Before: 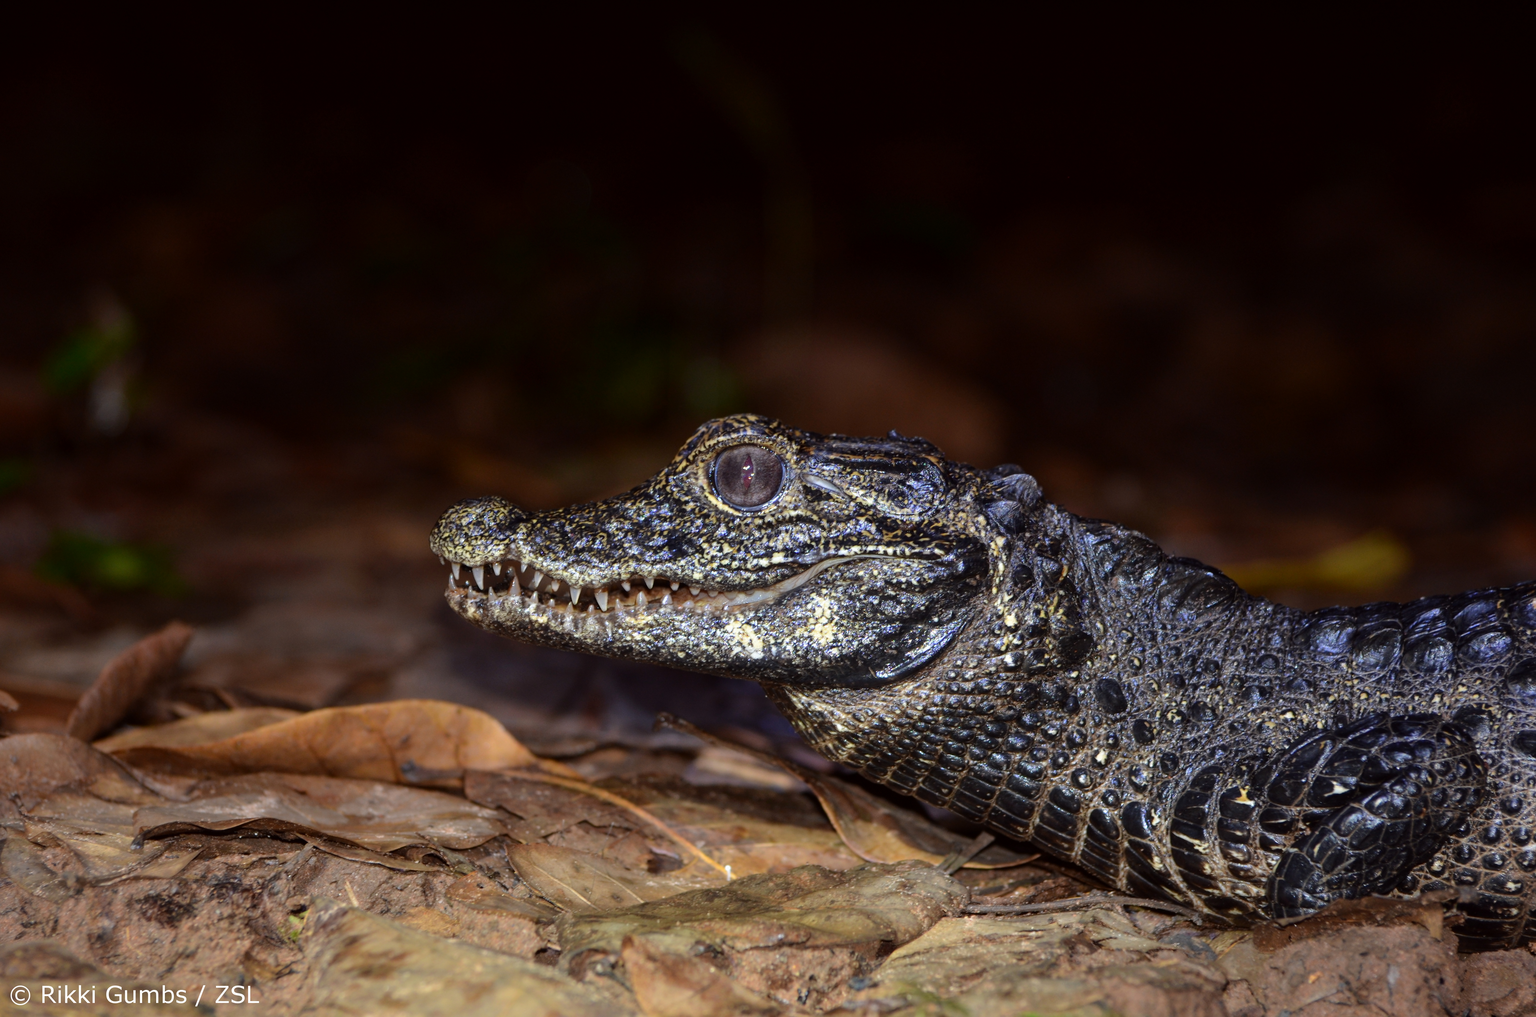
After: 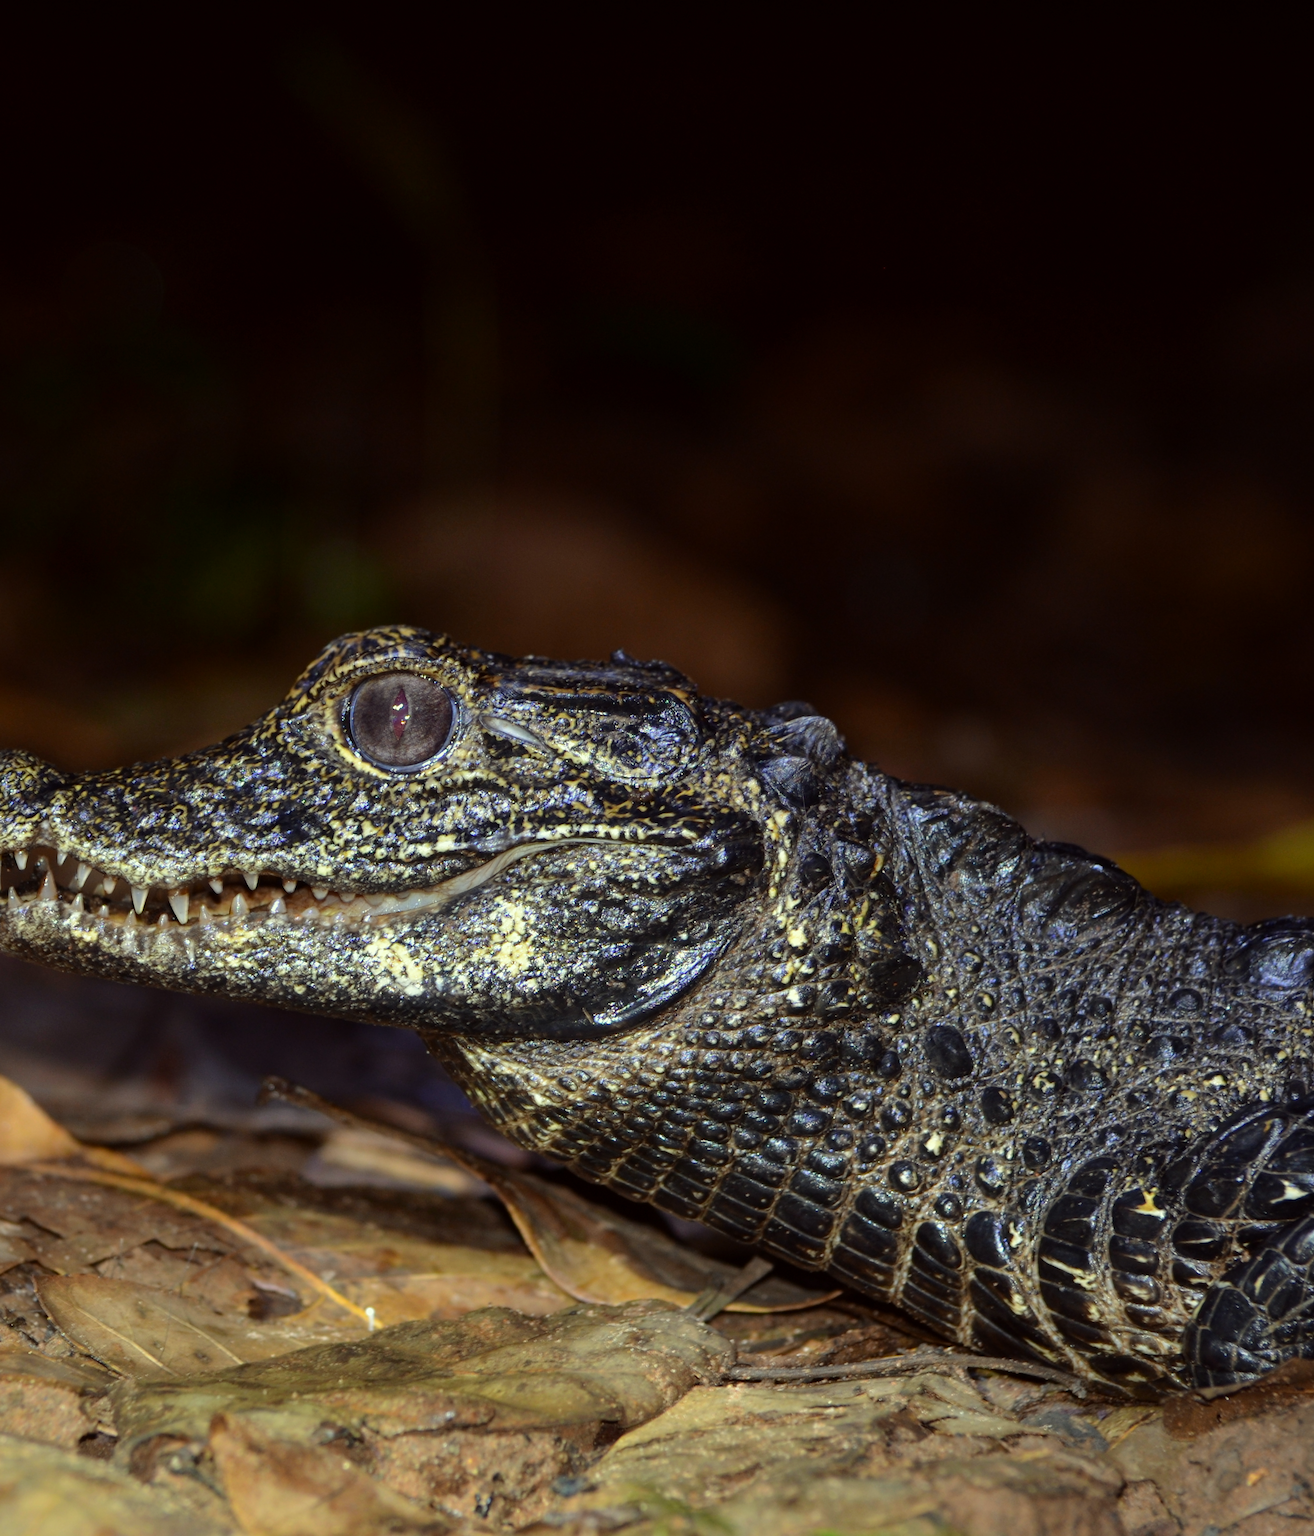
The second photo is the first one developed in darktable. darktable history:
color correction: highlights a* -5.94, highlights b* 11.19
crop: left 31.458%, top 0%, right 11.876%
